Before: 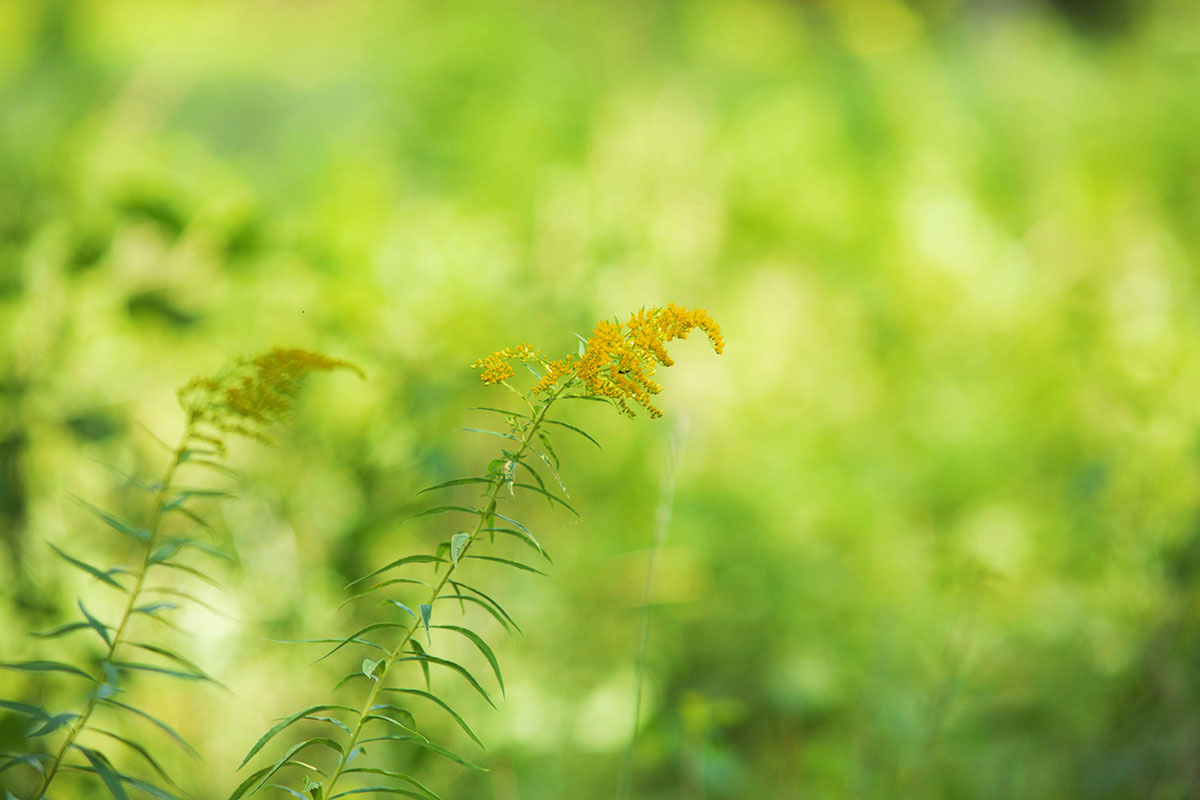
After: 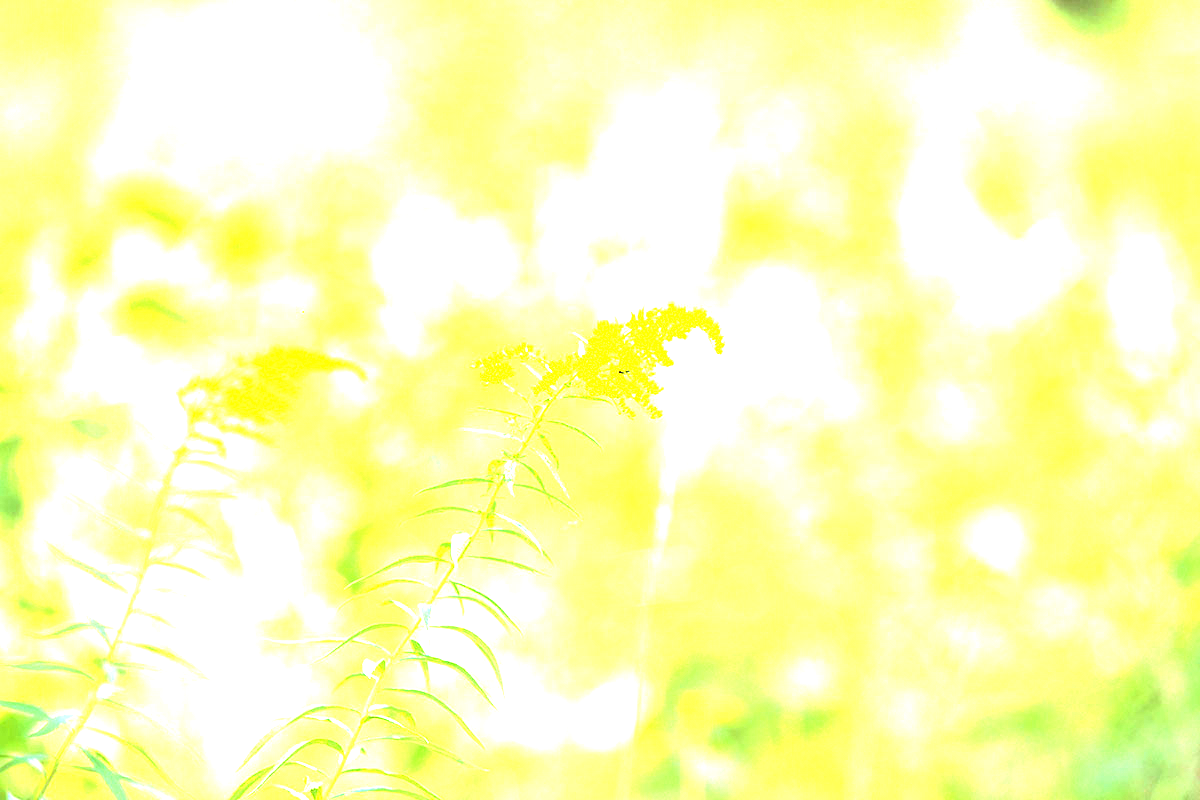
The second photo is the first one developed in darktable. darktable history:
tone equalizer: -8 EV -1.07 EV, -7 EV -0.975 EV, -6 EV -0.831 EV, -5 EV -0.604 EV, -3 EV 0.591 EV, -2 EV 0.837 EV, -1 EV 0.992 EV, +0 EV 1.07 EV
exposure: exposure 2.244 EV, compensate highlight preservation false
